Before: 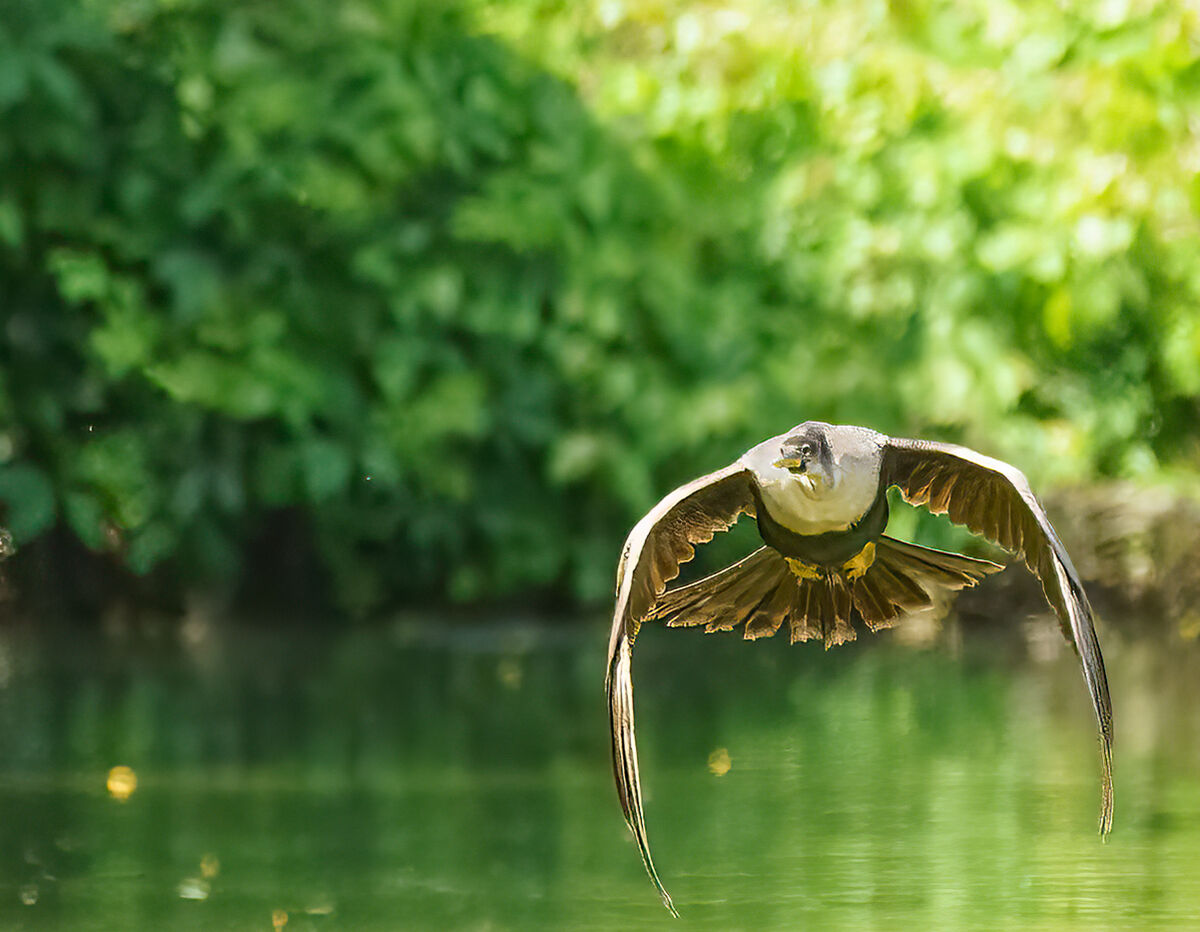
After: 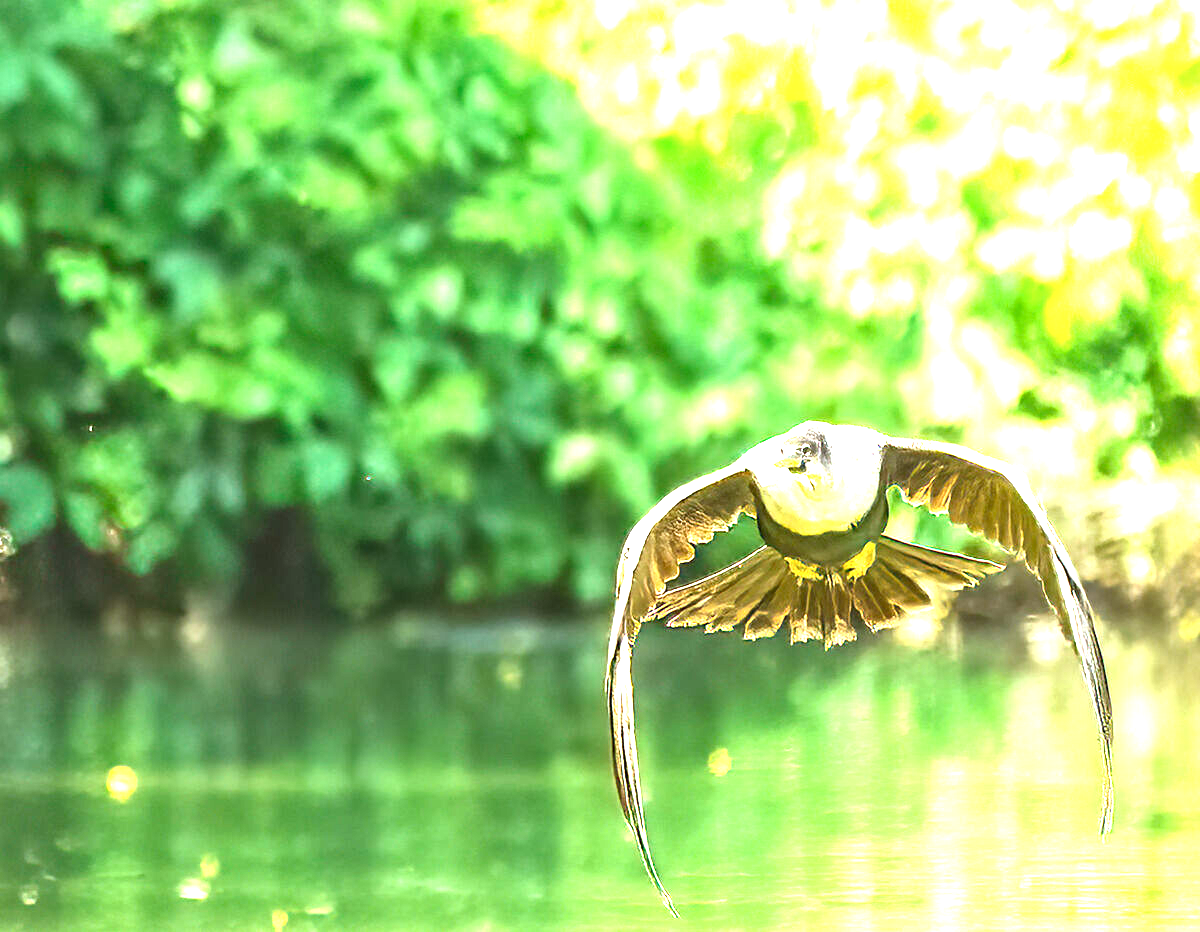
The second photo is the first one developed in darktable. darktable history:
exposure: exposure 2.208 EV, compensate highlight preservation false
color correction: highlights a* -2.95, highlights b* -2.57, shadows a* 2.2, shadows b* 2.73
local contrast: mode bilateral grid, contrast 19, coarseness 50, detail 119%, midtone range 0.2
